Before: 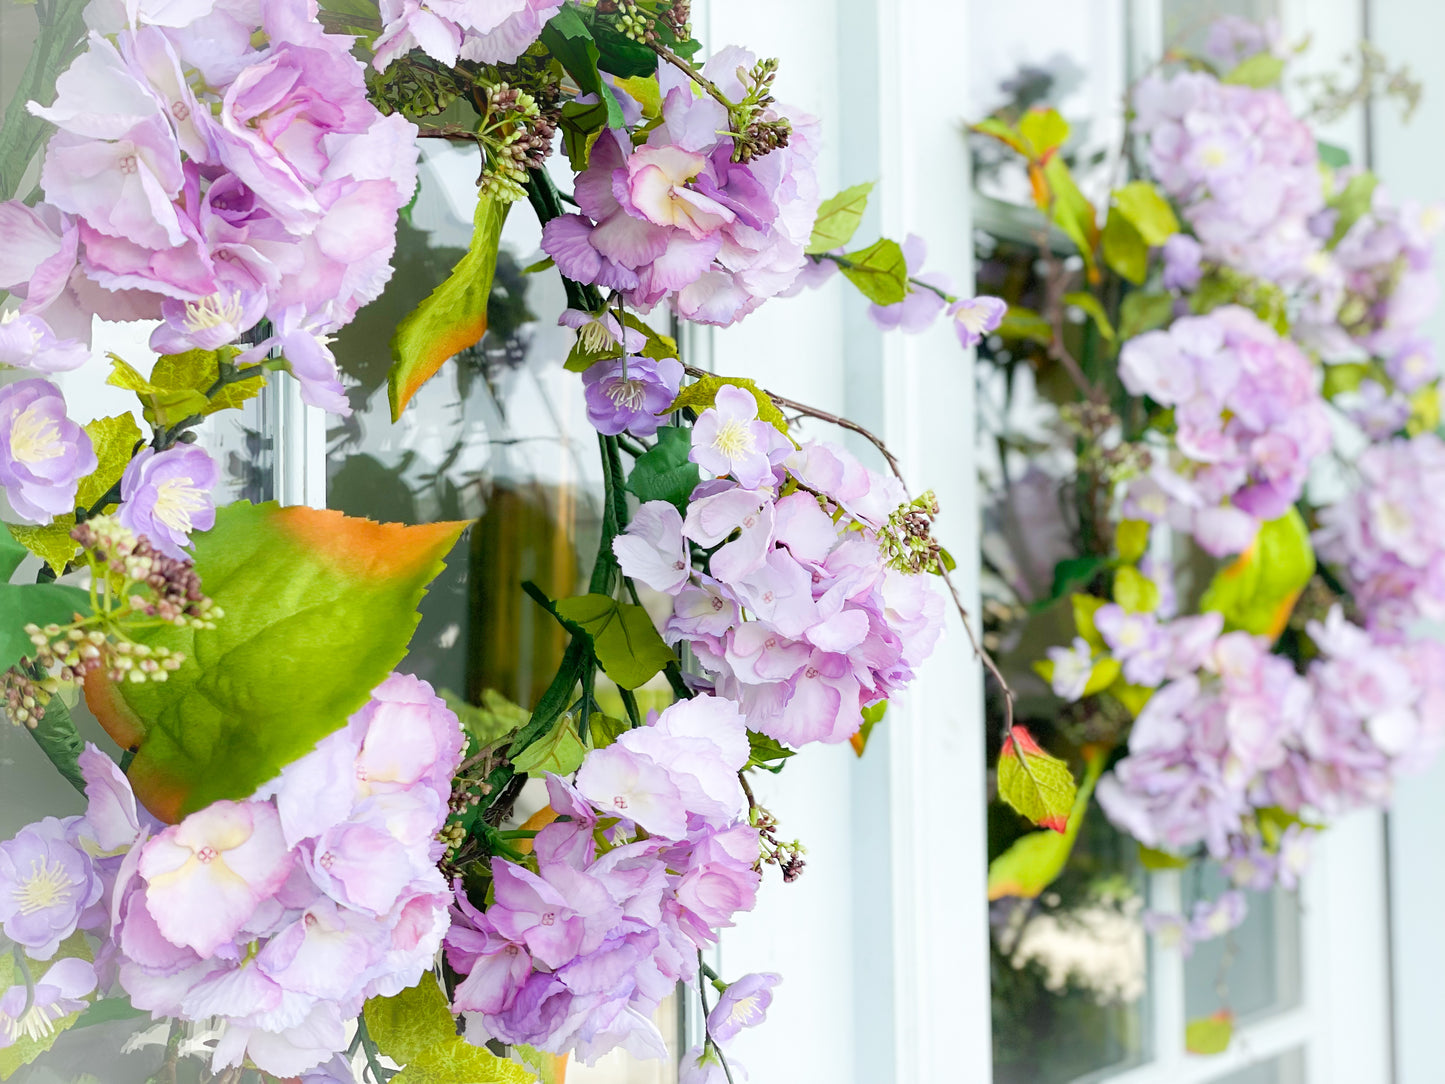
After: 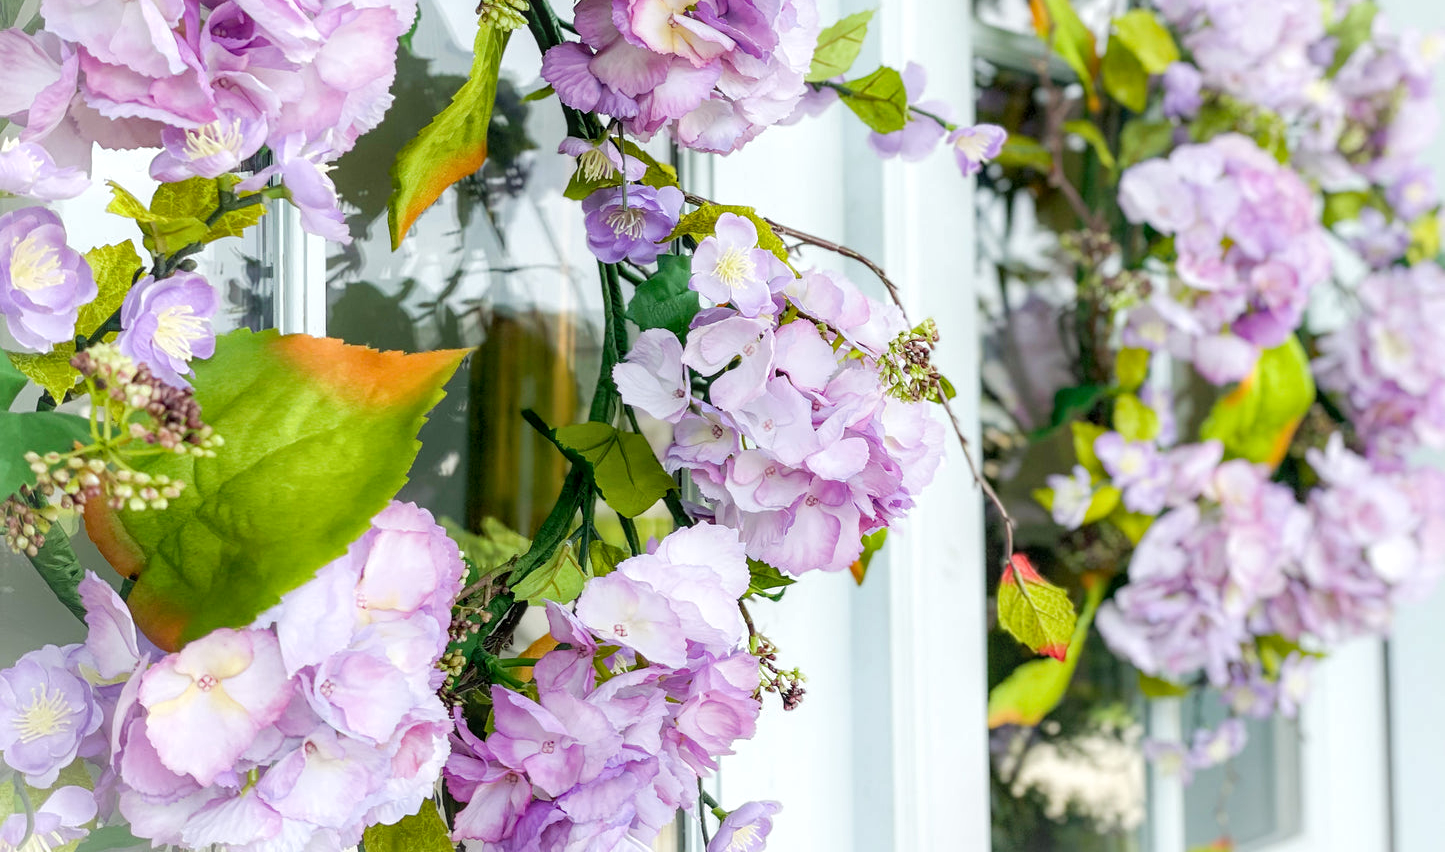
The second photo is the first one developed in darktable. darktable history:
crop and rotate: top 15.879%, bottom 5.499%
local contrast: on, module defaults
